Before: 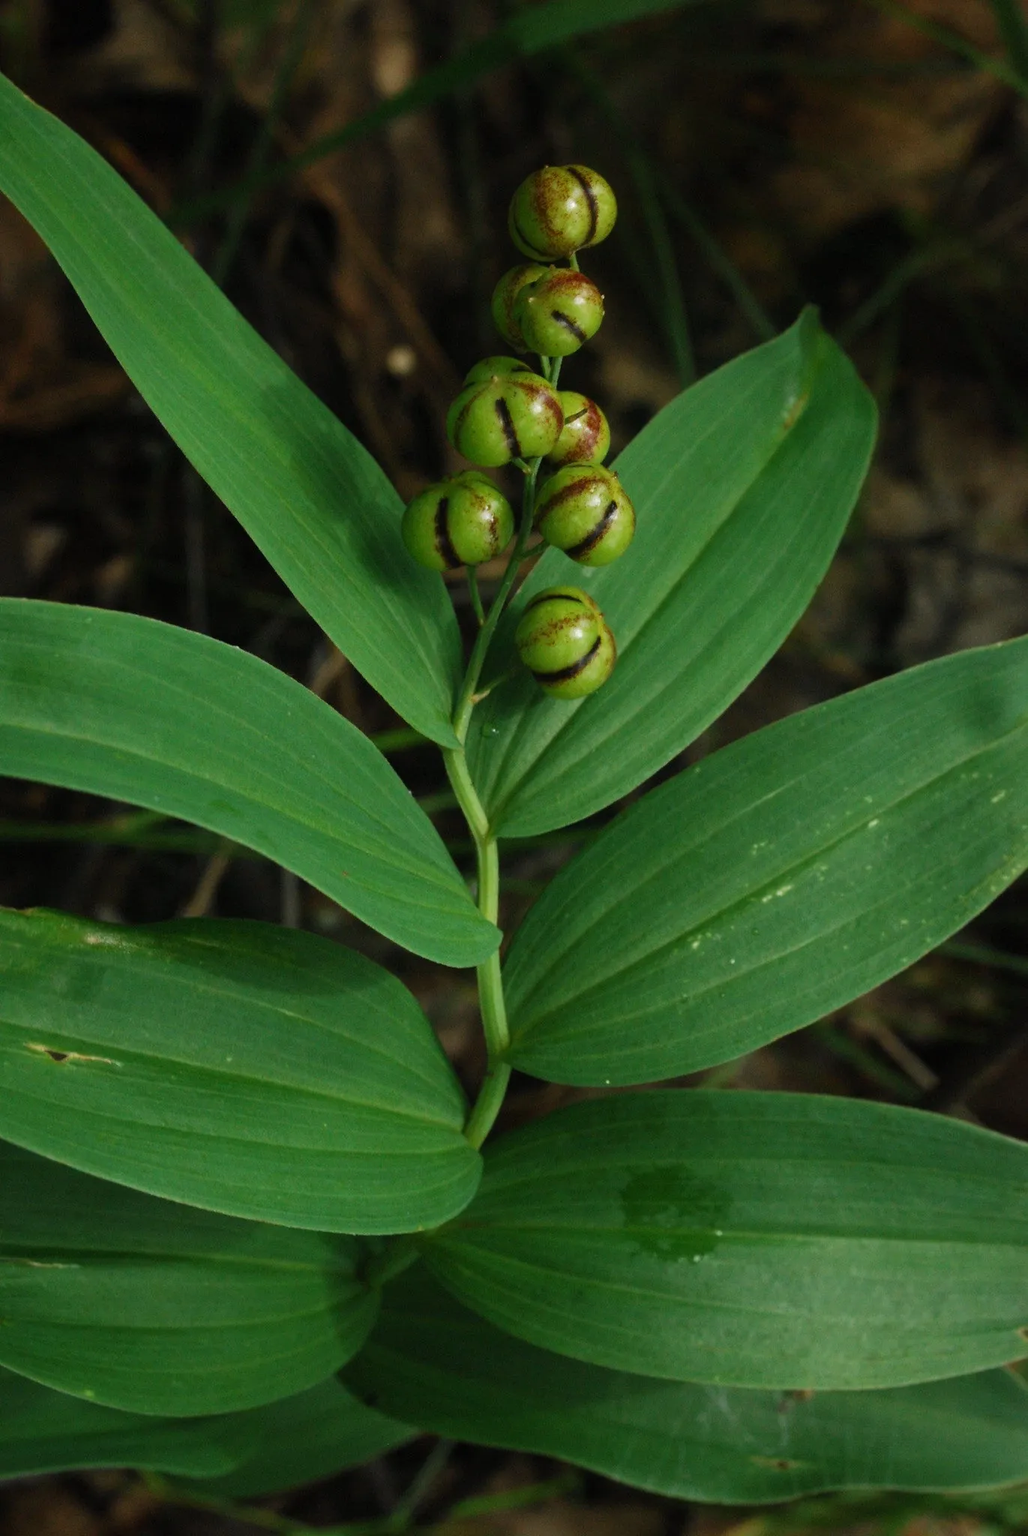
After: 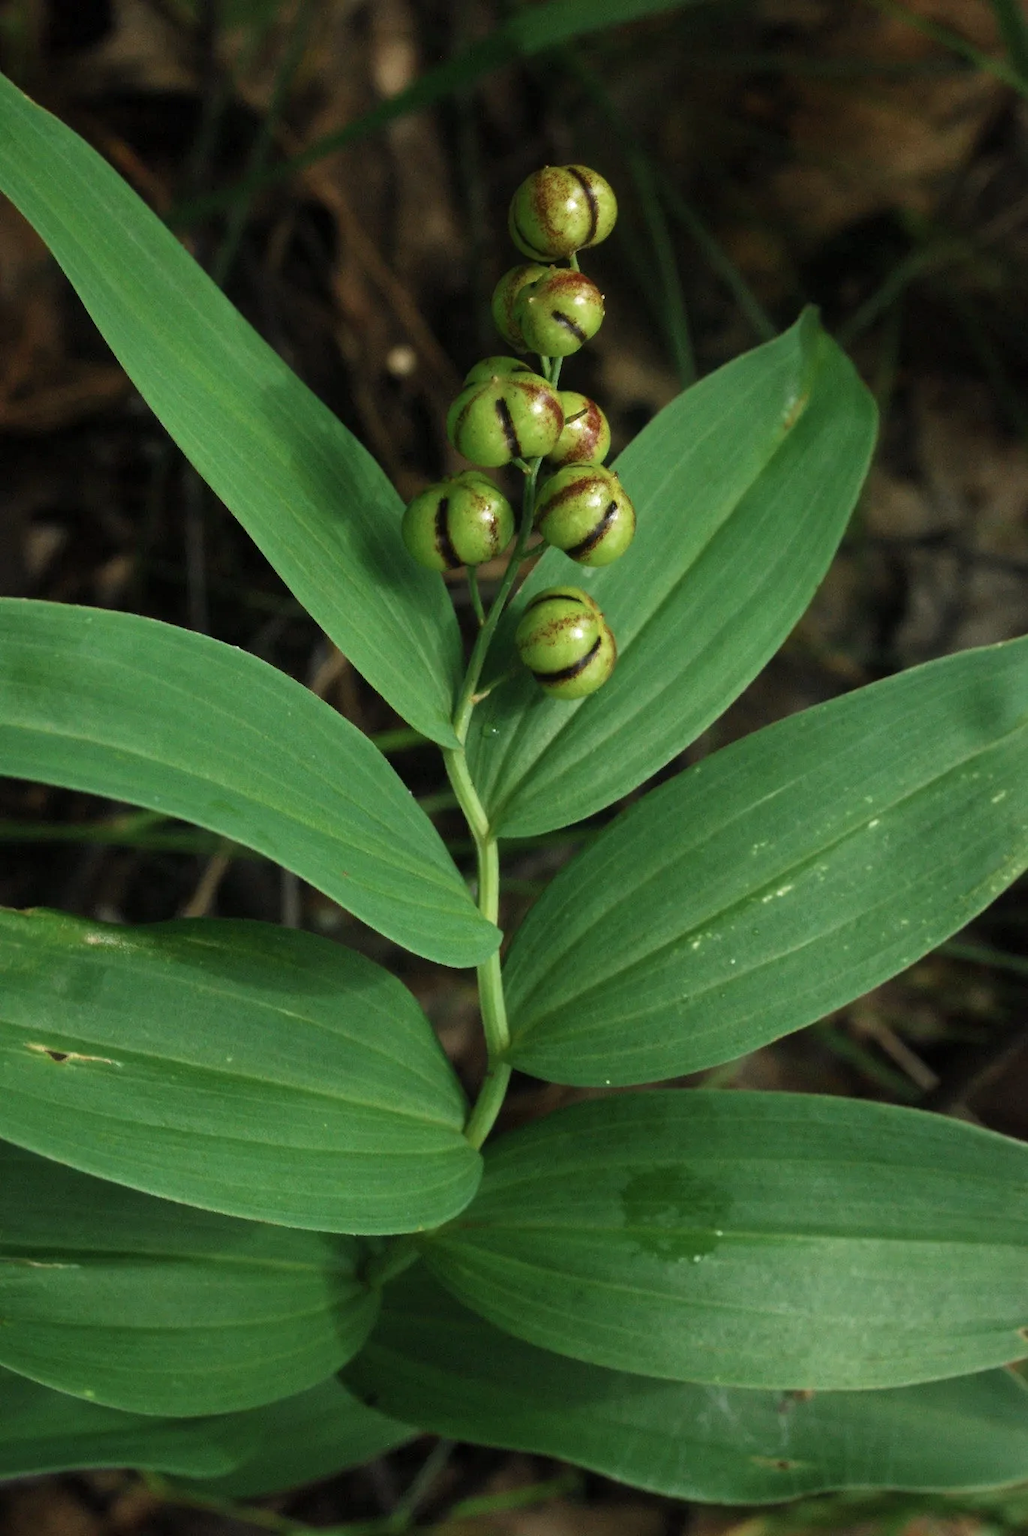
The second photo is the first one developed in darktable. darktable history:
contrast brightness saturation: saturation -0.164
exposure: black level correction 0.001, exposure 0.499 EV, compensate highlight preservation false
